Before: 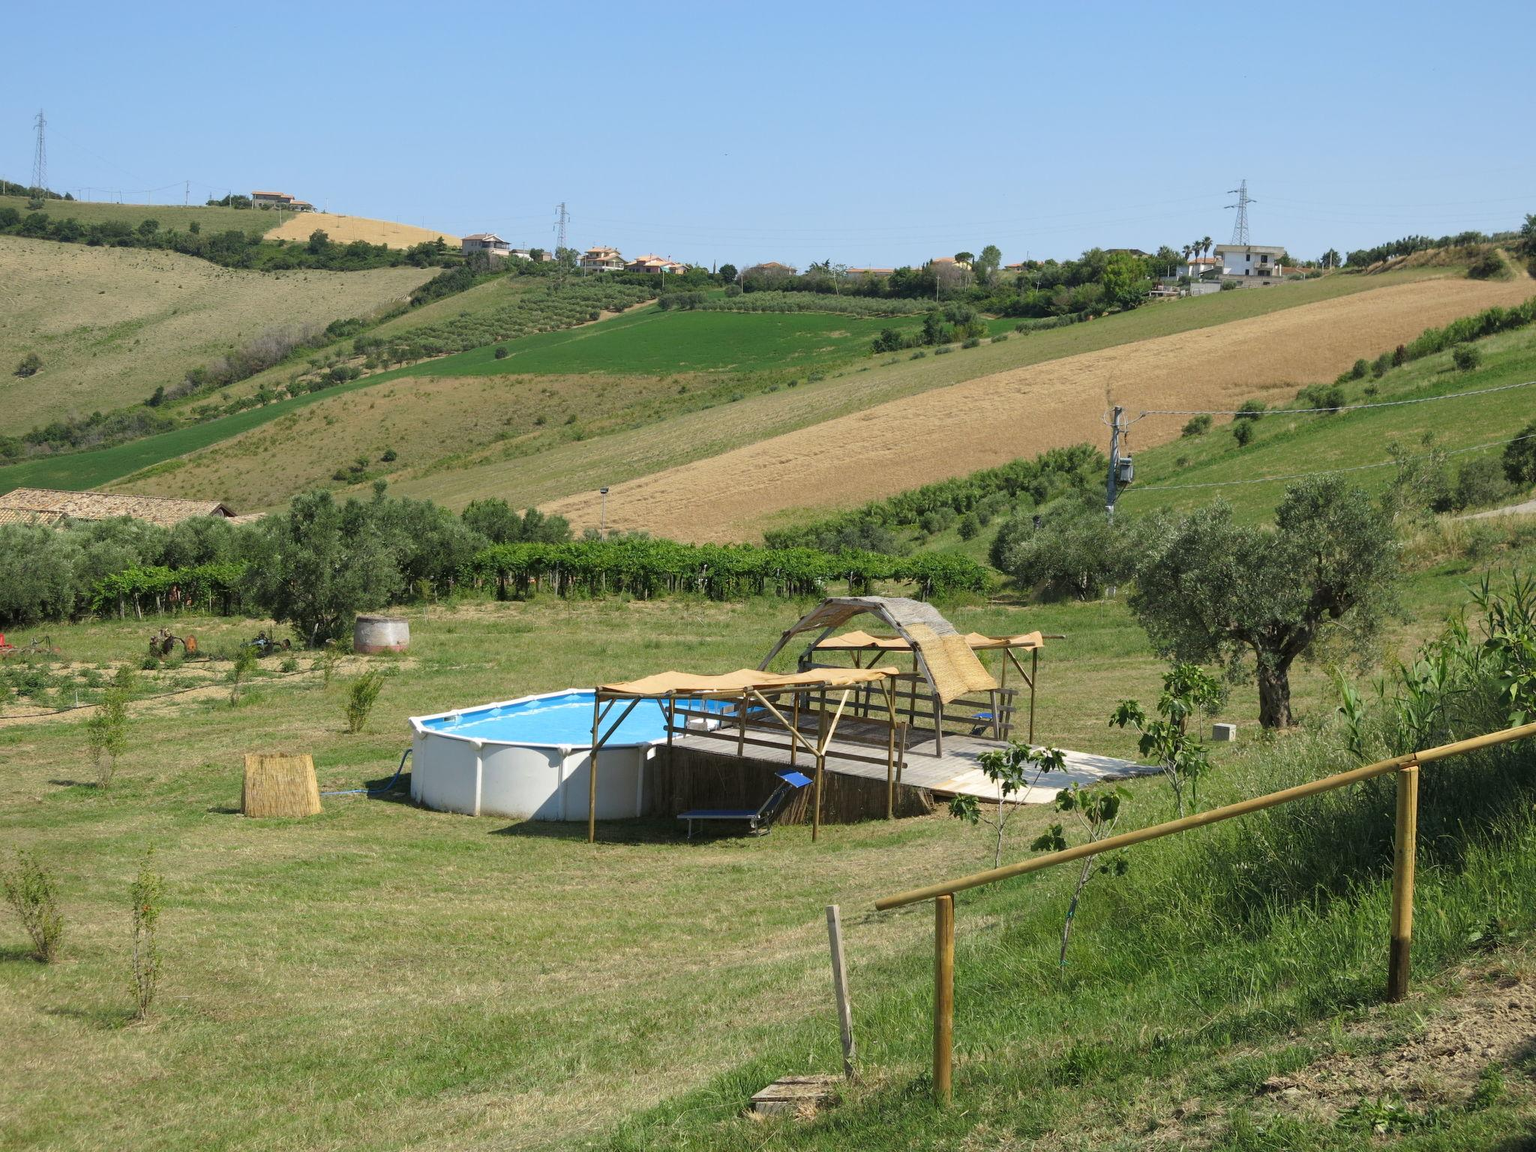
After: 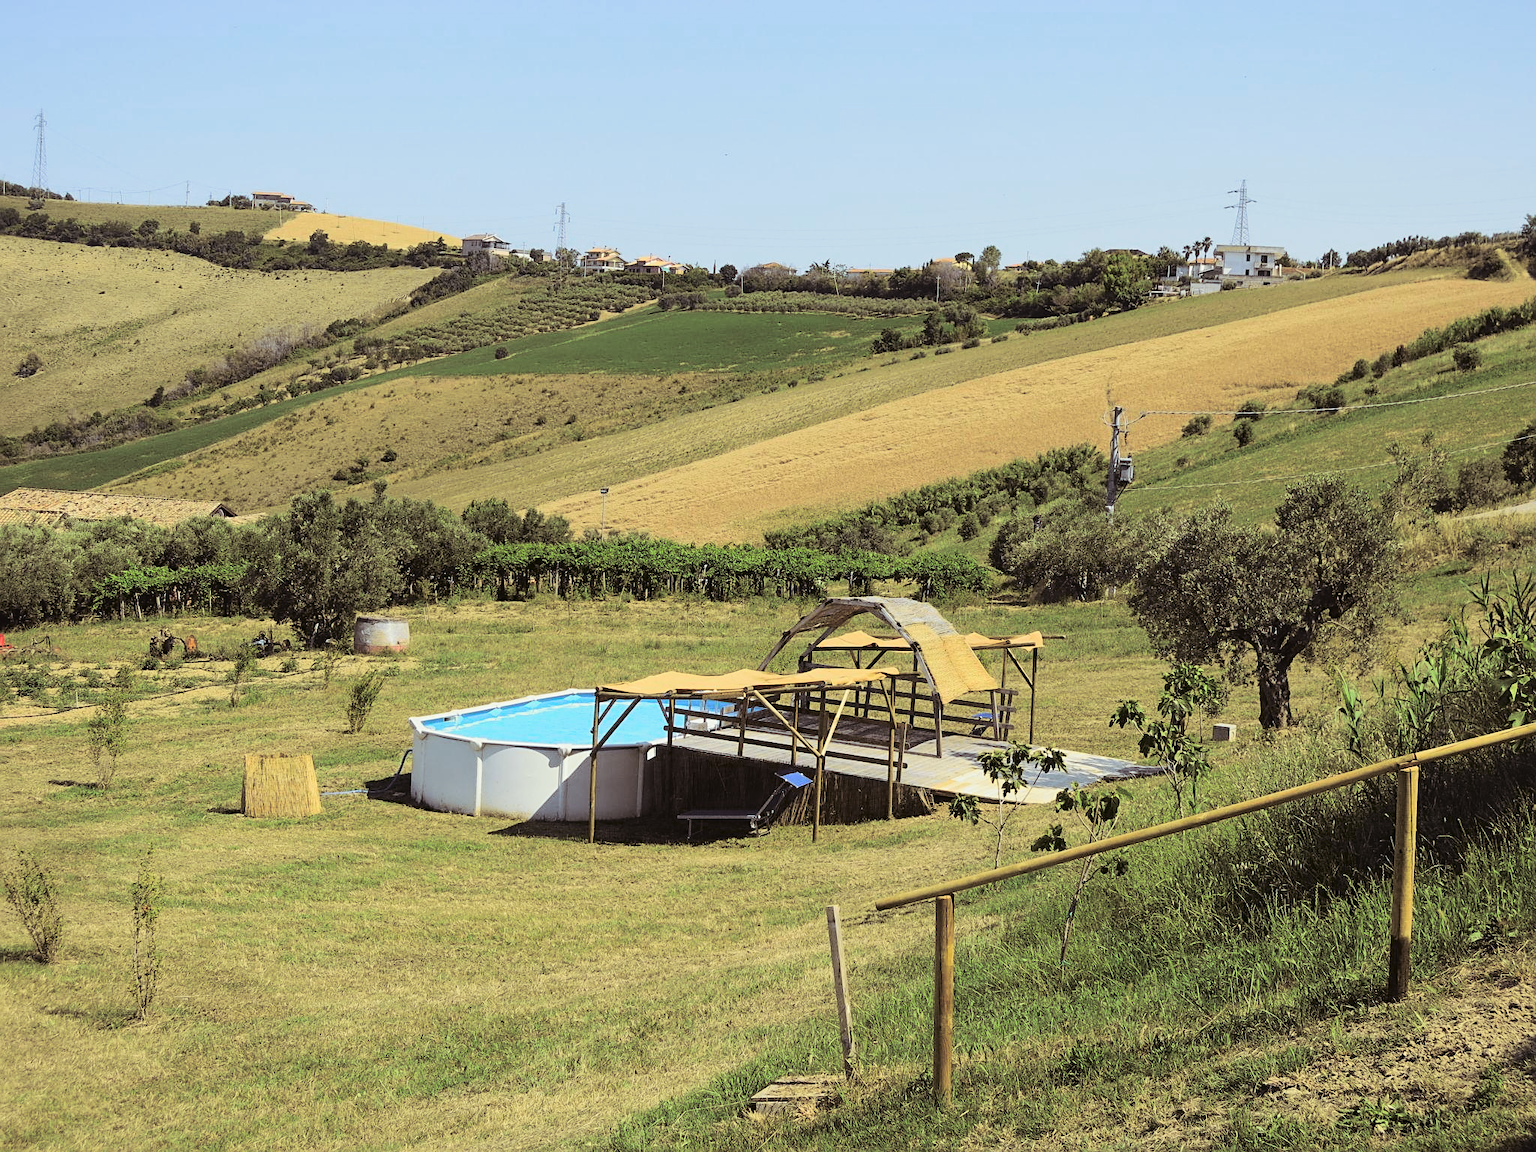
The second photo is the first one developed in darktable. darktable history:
sharpen: on, module defaults
tone curve: curves: ch0 [(0, 0.03) (0.113, 0.087) (0.207, 0.184) (0.515, 0.612) (0.712, 0.793) (1, 0.946)]; ch1 [(0, 0) (0.172, 0.123) (0.317, 0.279) (0.414, 0.382) (0.476, 0.479) (0.505, 0.498) (0.534, 0.534) (0.621, 0.65) (0.709, 0.764) (1, 1)]; ch2 [(0, 0) (0.411, 0.424) (0.505, 0.505) (0.521, 0.524) (0.537, 0.57) (0.65, 0.699) (1, 1)], color space Lab, independent channels, preserve colors none
split-toning: shadows › saturation 0.2
